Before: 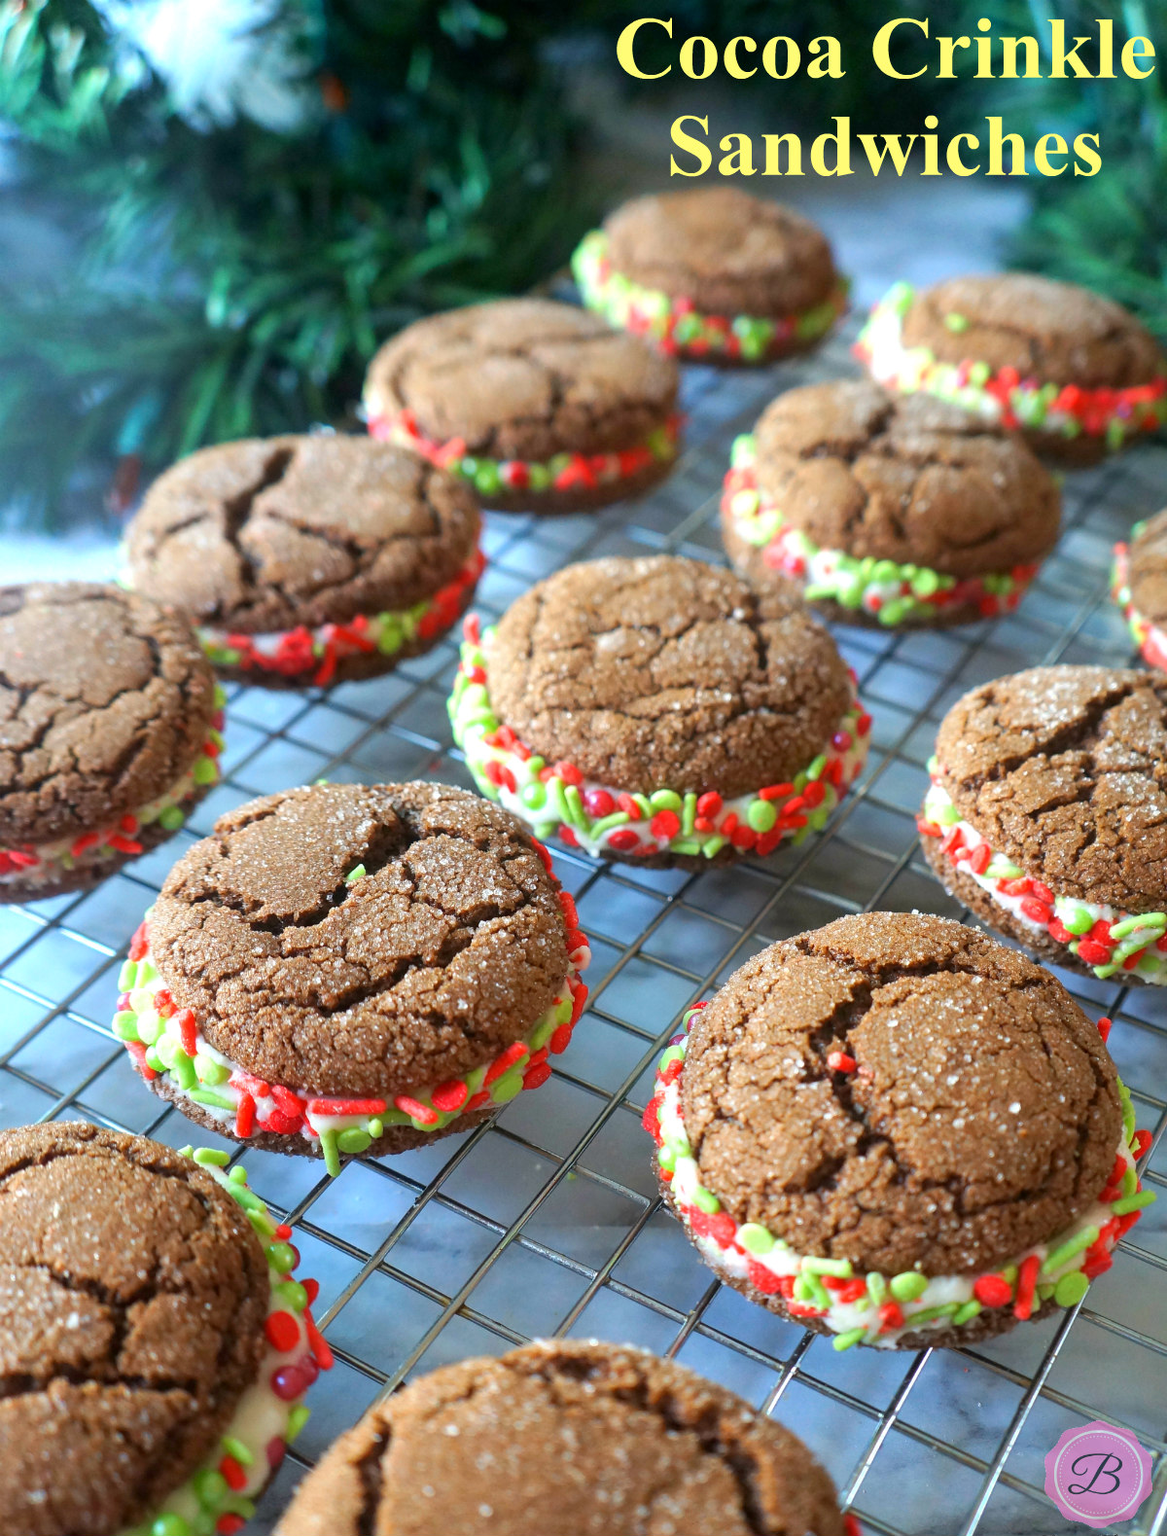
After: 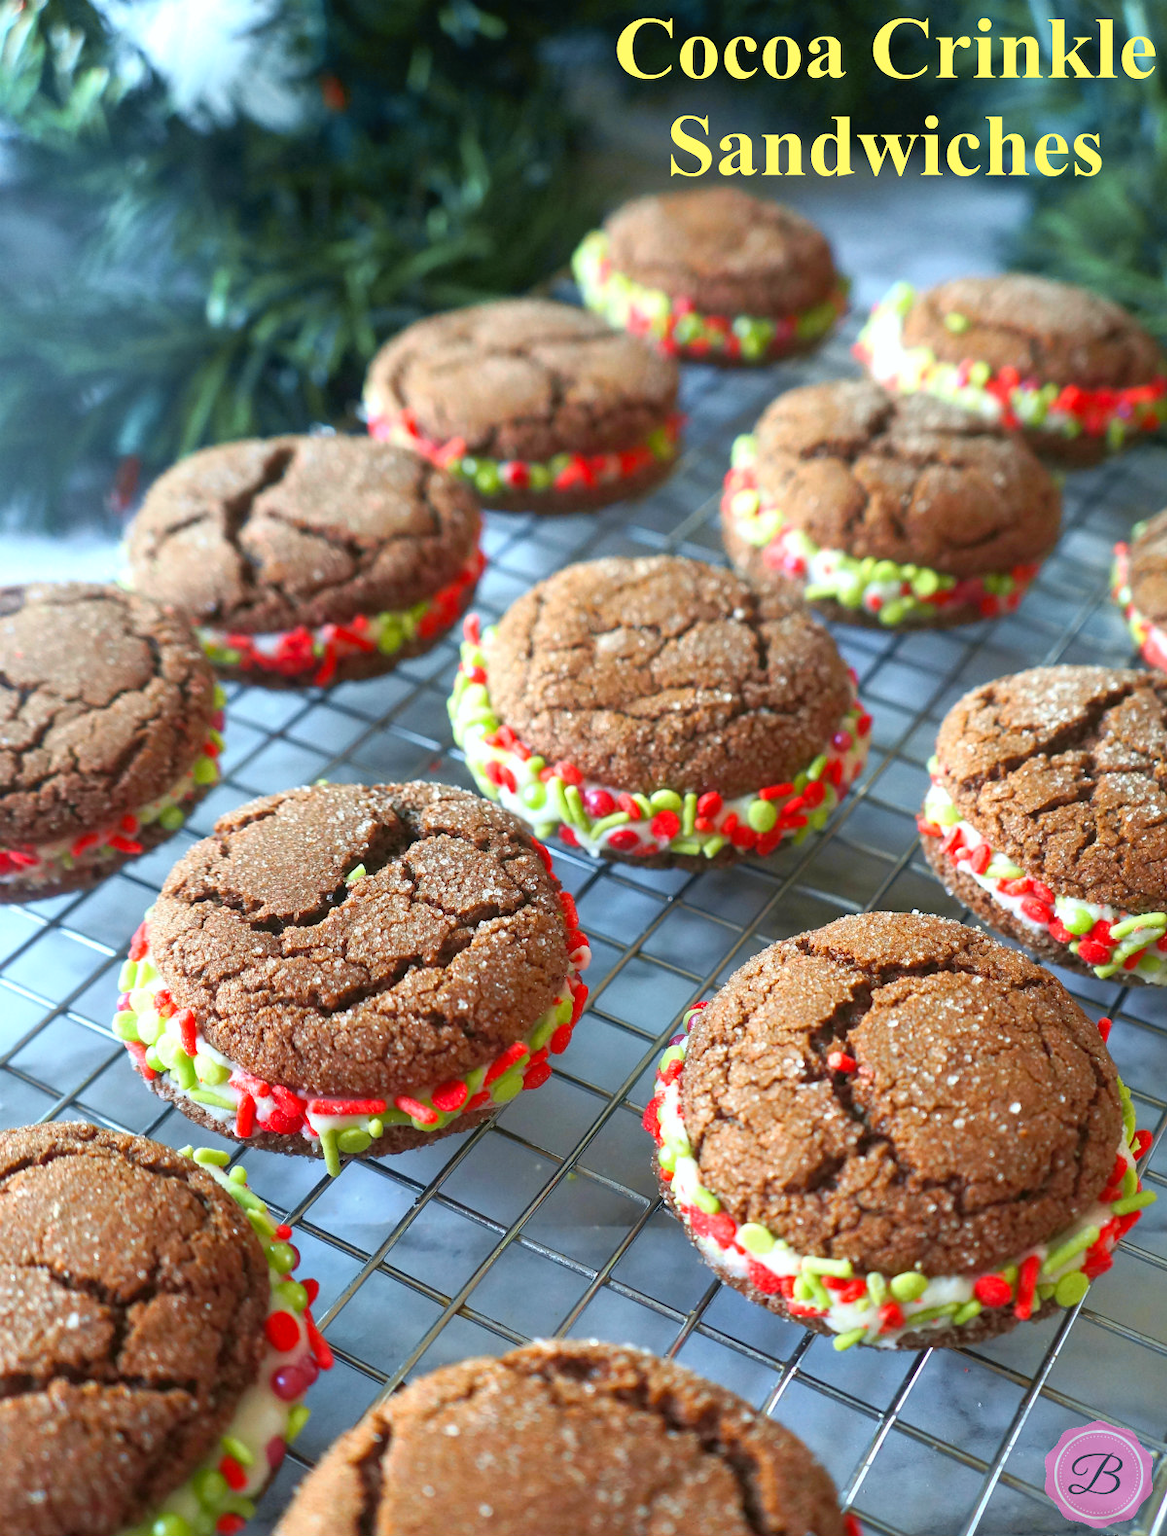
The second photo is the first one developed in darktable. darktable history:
tone curve: curves: ch0 [(0, 0.024) (0.119, 0.146) (0.474, 0.464) (0.718, 0.721) (0.817, 0.839) (1, 0.998)]; ch1 [(0, 0) (0.377, 0.416) (0.439, 0.451) (0.477, 0.477) (0.501, 0.497) (0.538, 0.544) (0.58, 0.602) (0.664, 0.676) (0.783, 0.804) (1, 1)]; ch2 [(0, 0) (0.38, 0.405) (0.463, 0.456) (0.498, 0.497) (0.524, 0.535) (0.578, 0.576) (0.648, 0.665) (1, 1)], color space Lab, independent channels, preserve colors none
